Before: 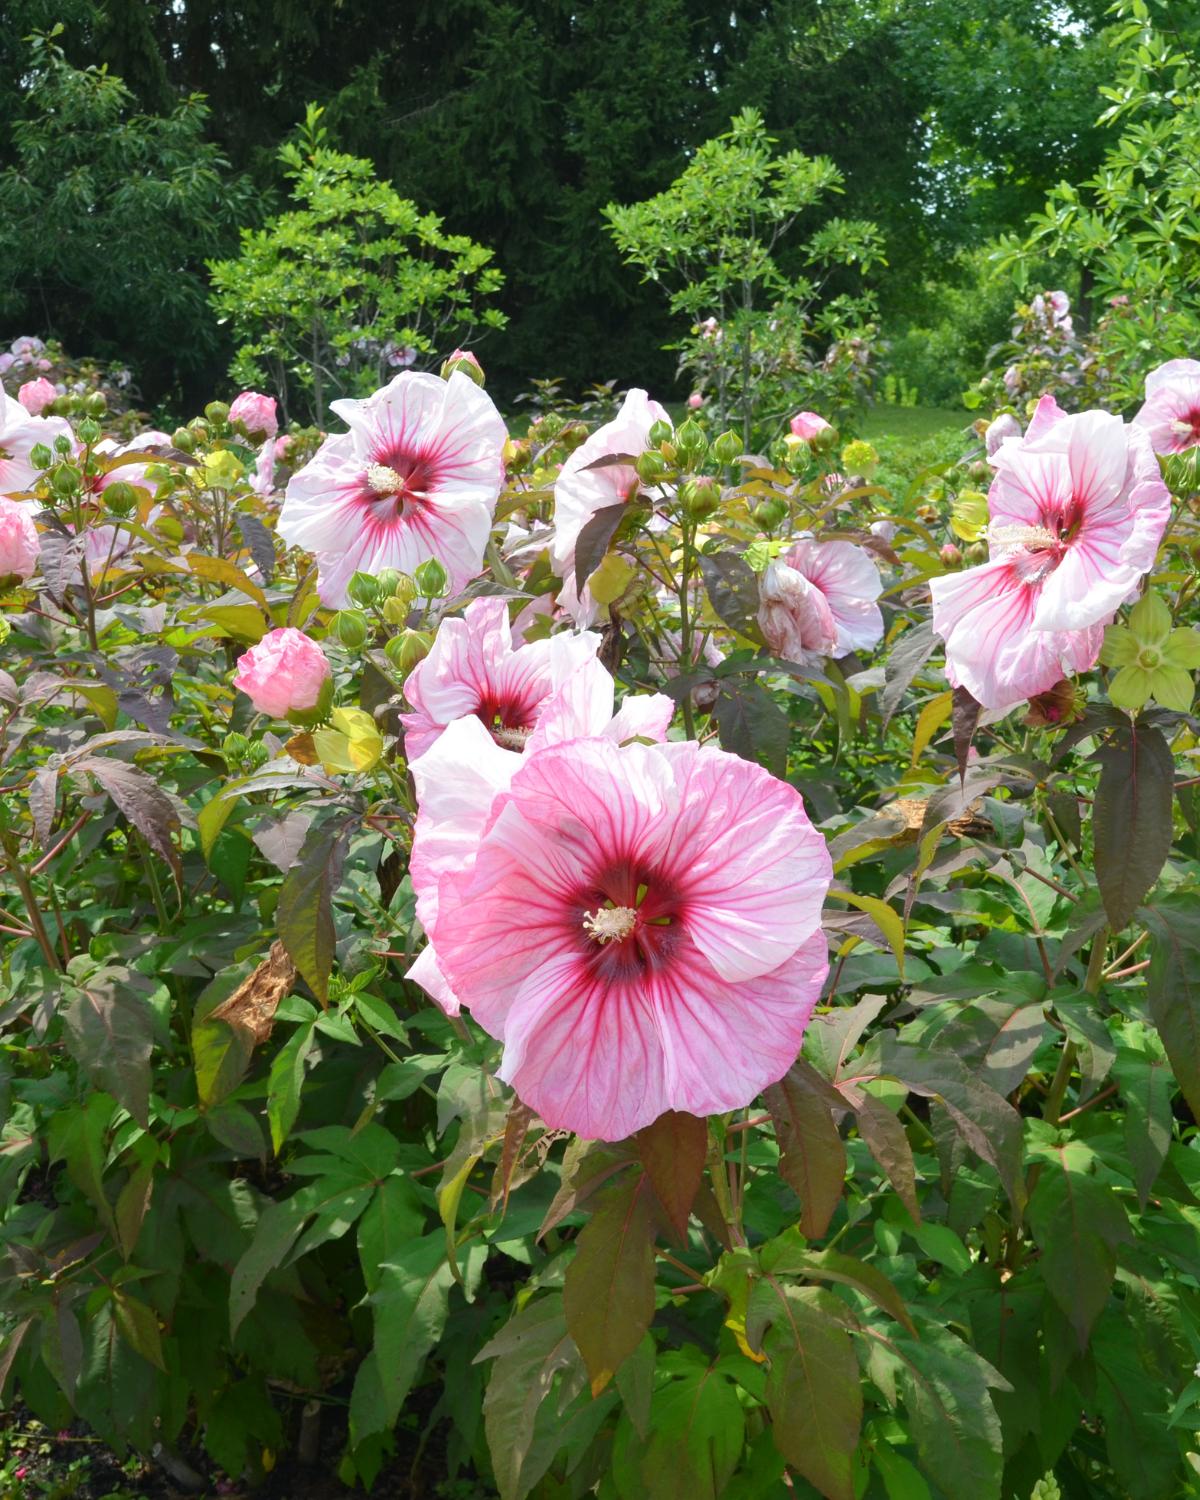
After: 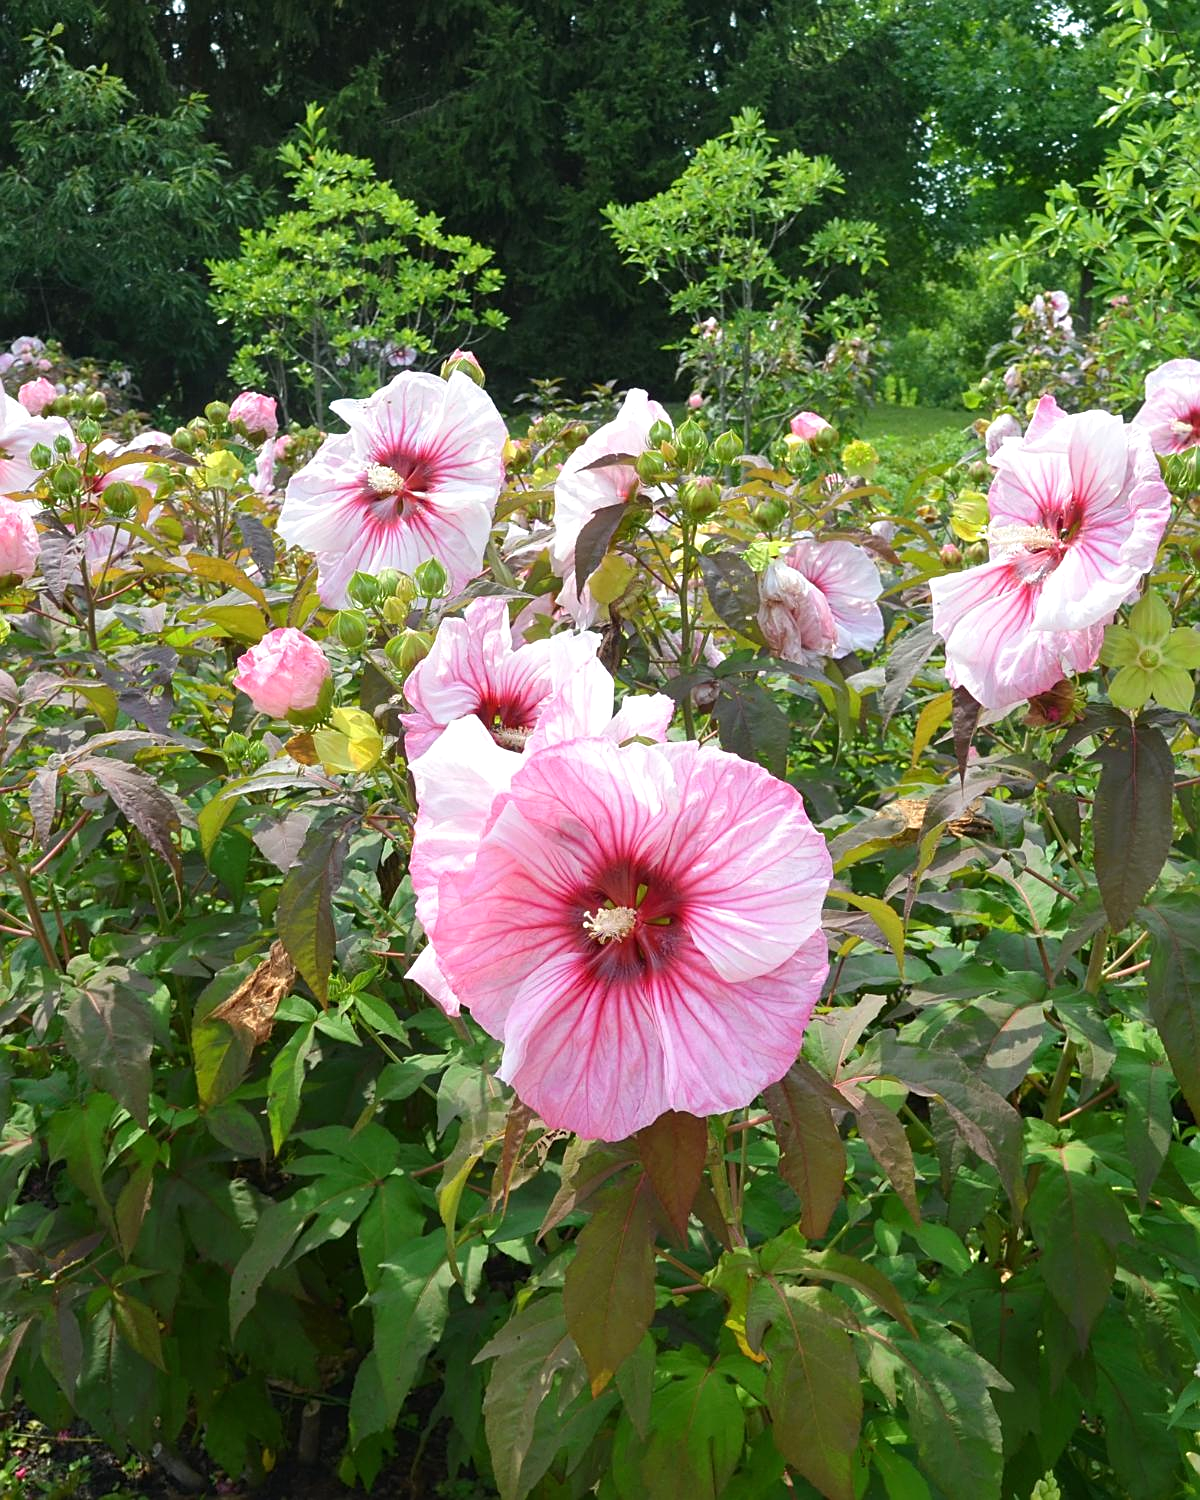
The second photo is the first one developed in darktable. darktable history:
exposure: exposure 0.129 EV, compensate highlight preservation false
sharpen: on, module defaults
